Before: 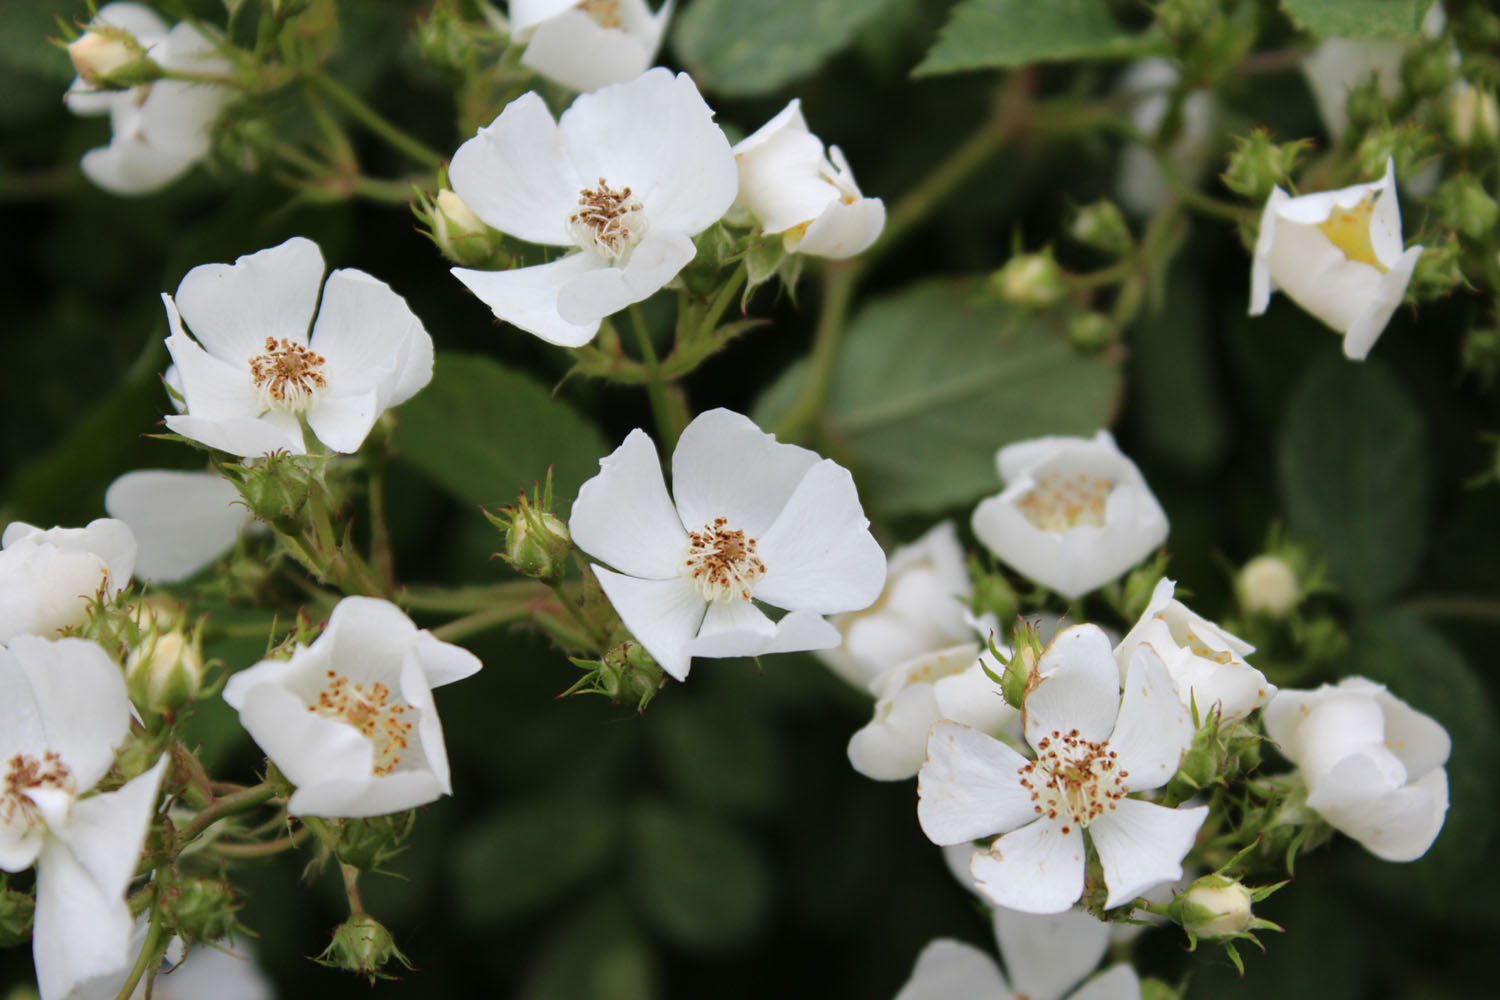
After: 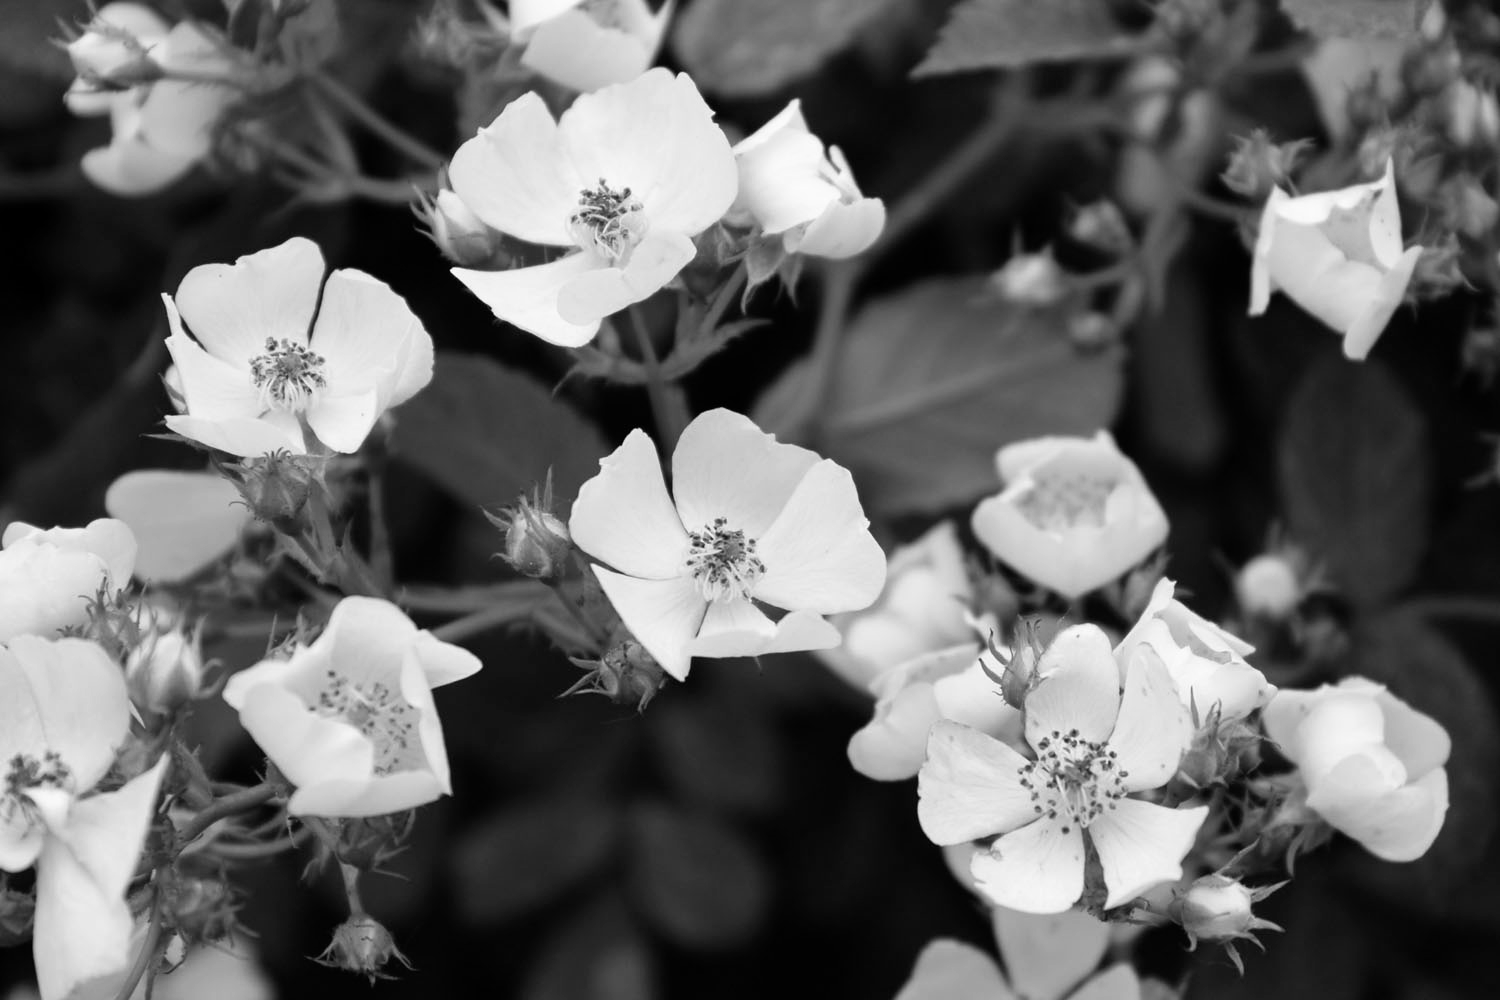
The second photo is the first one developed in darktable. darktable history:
white balance: red 1.127, blue 0.943
exposure: black level correction 0.001, compensate highlight preservation false
color contrast: green-magenta contrast 0.3, blue-yellow contrast 0.15
monochrome: a -11.7, b 1.62, size 0.5, highlights 0.38
shadows and highlights: shadows 12, white point adjustment 1.2, soften with gaussian
rgb curve: curves: ch0 [(0, 0) (0.078, 0.051) (0.929, 0.956) (1, 1)], compensate middle gray true
